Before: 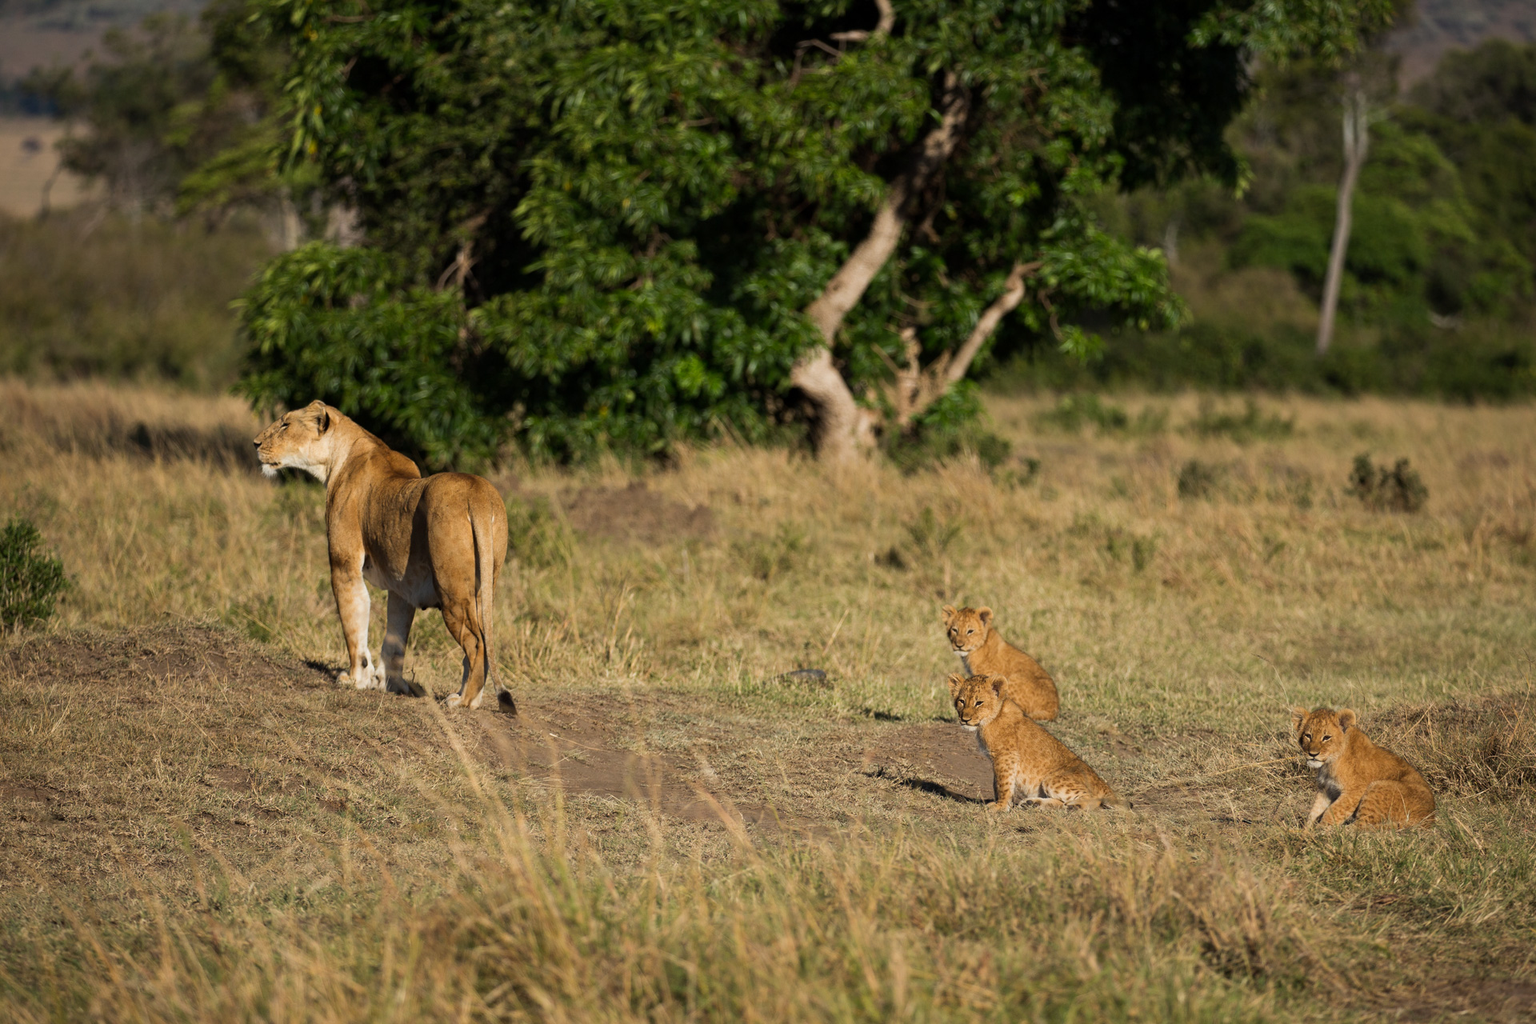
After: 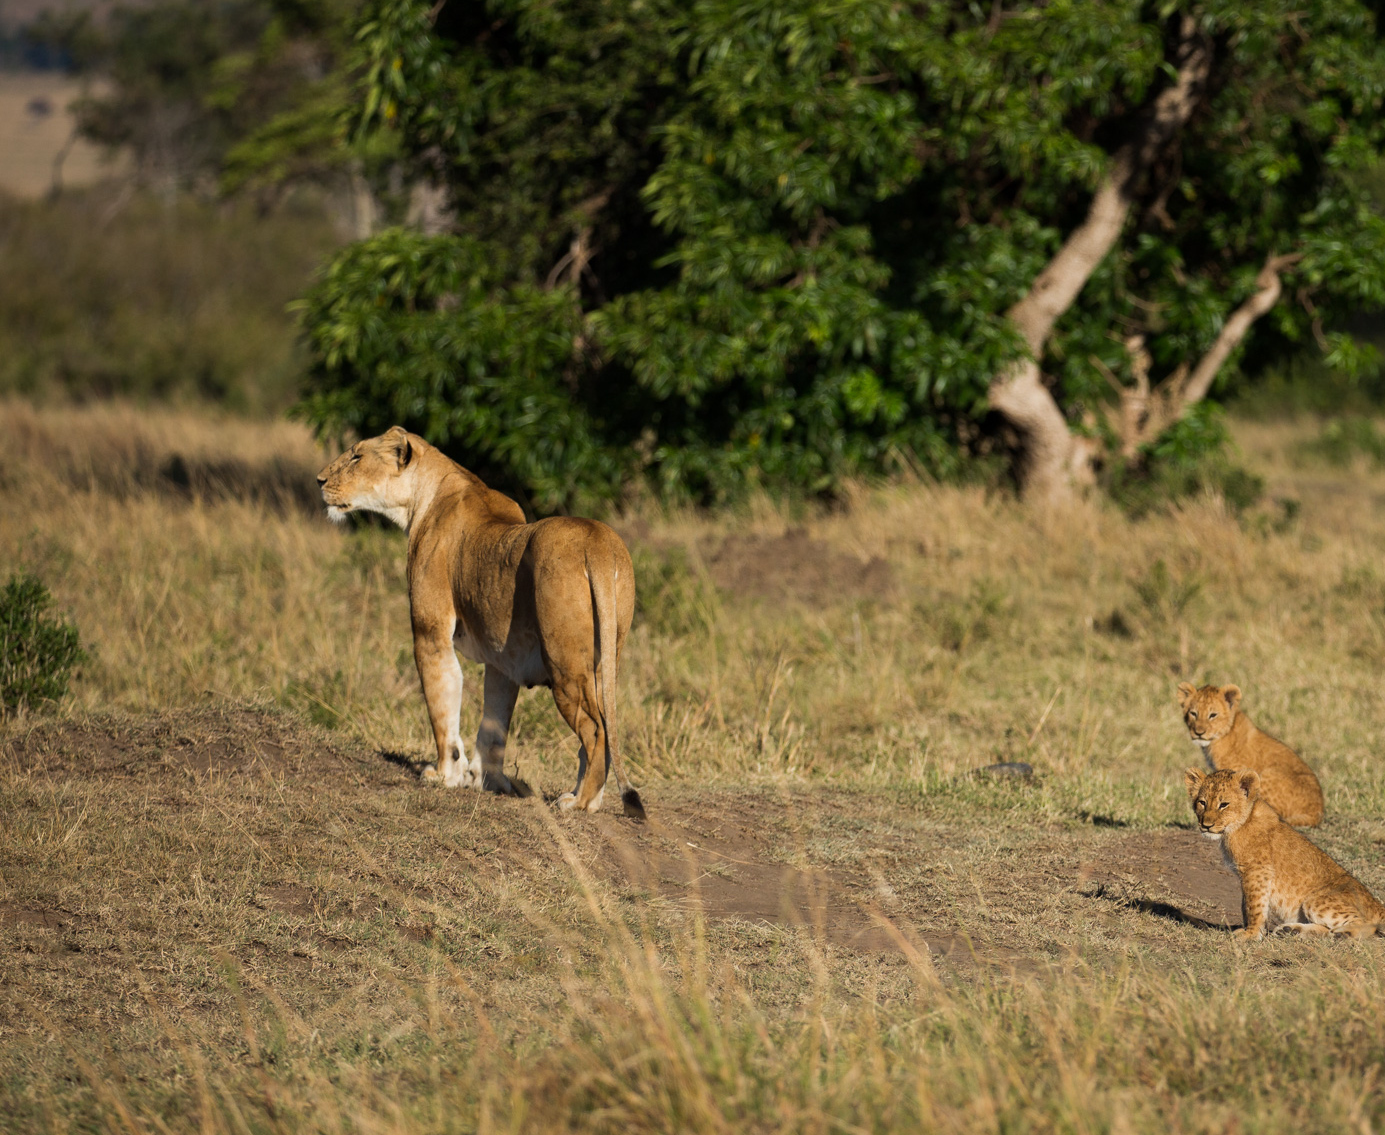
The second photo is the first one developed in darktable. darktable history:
crop: top 5.783%, right 27.859%, bottom 5.488%
